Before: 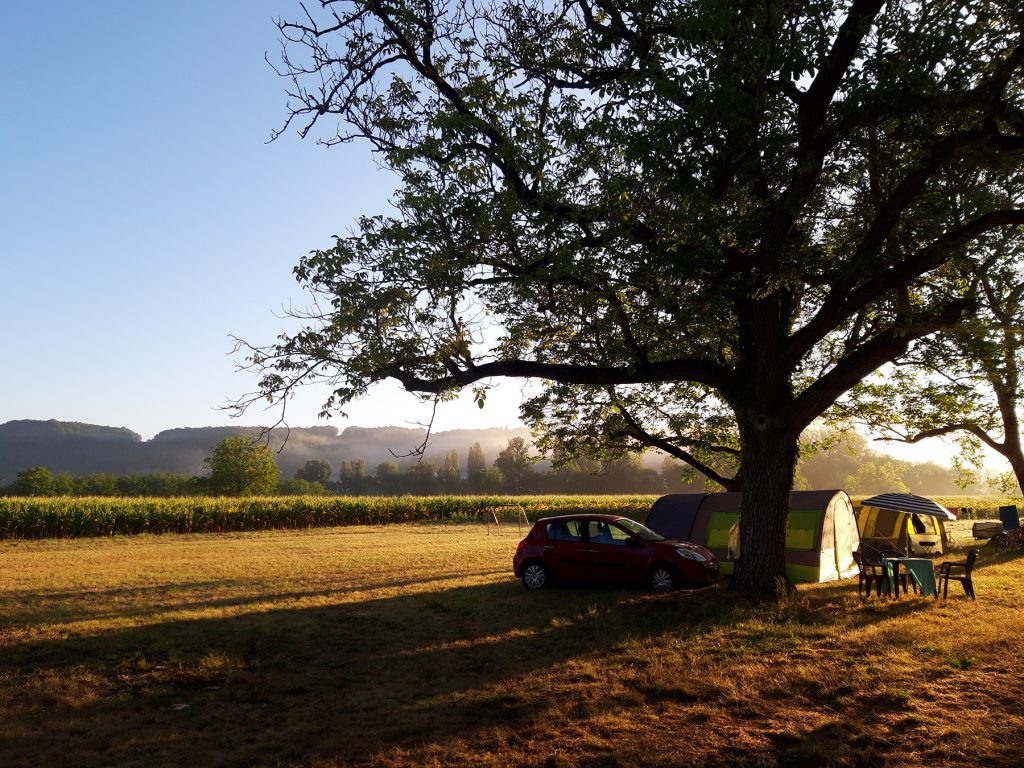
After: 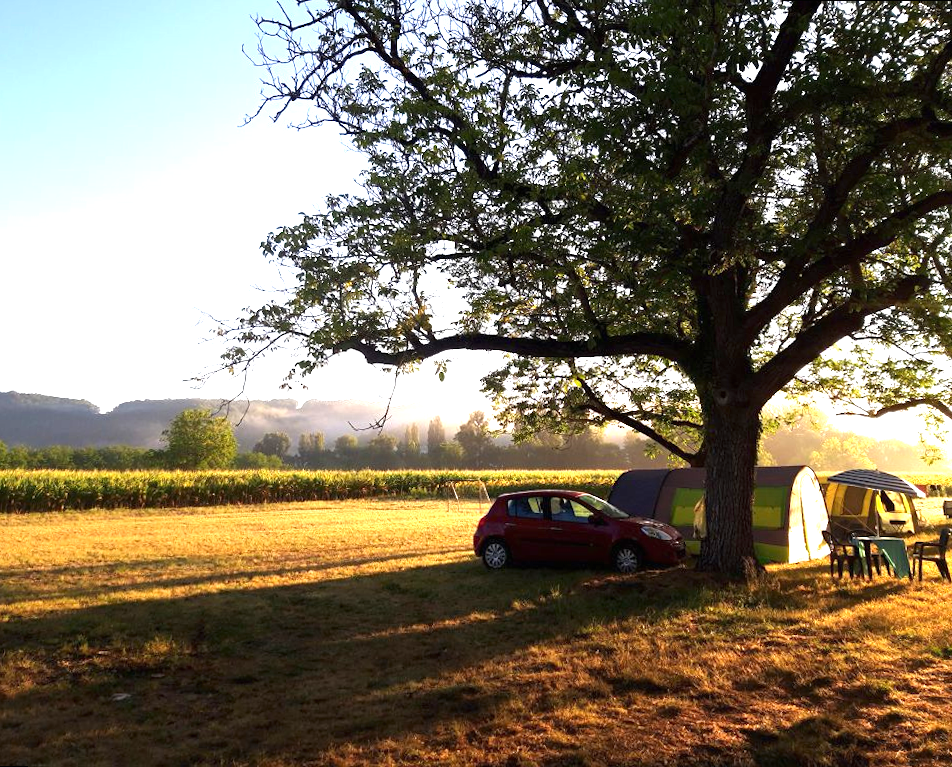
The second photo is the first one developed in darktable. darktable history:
exposure: black level correction 0, exposure 1.198 EV, compensate exposure bias true, compensate highlight preservation false
rotate and perspective: rotation 0.215°, lens shift (vertical) -0.139, crop left 0.069, crop right 0.939, crop top 0.002, crop bottom 0.996
